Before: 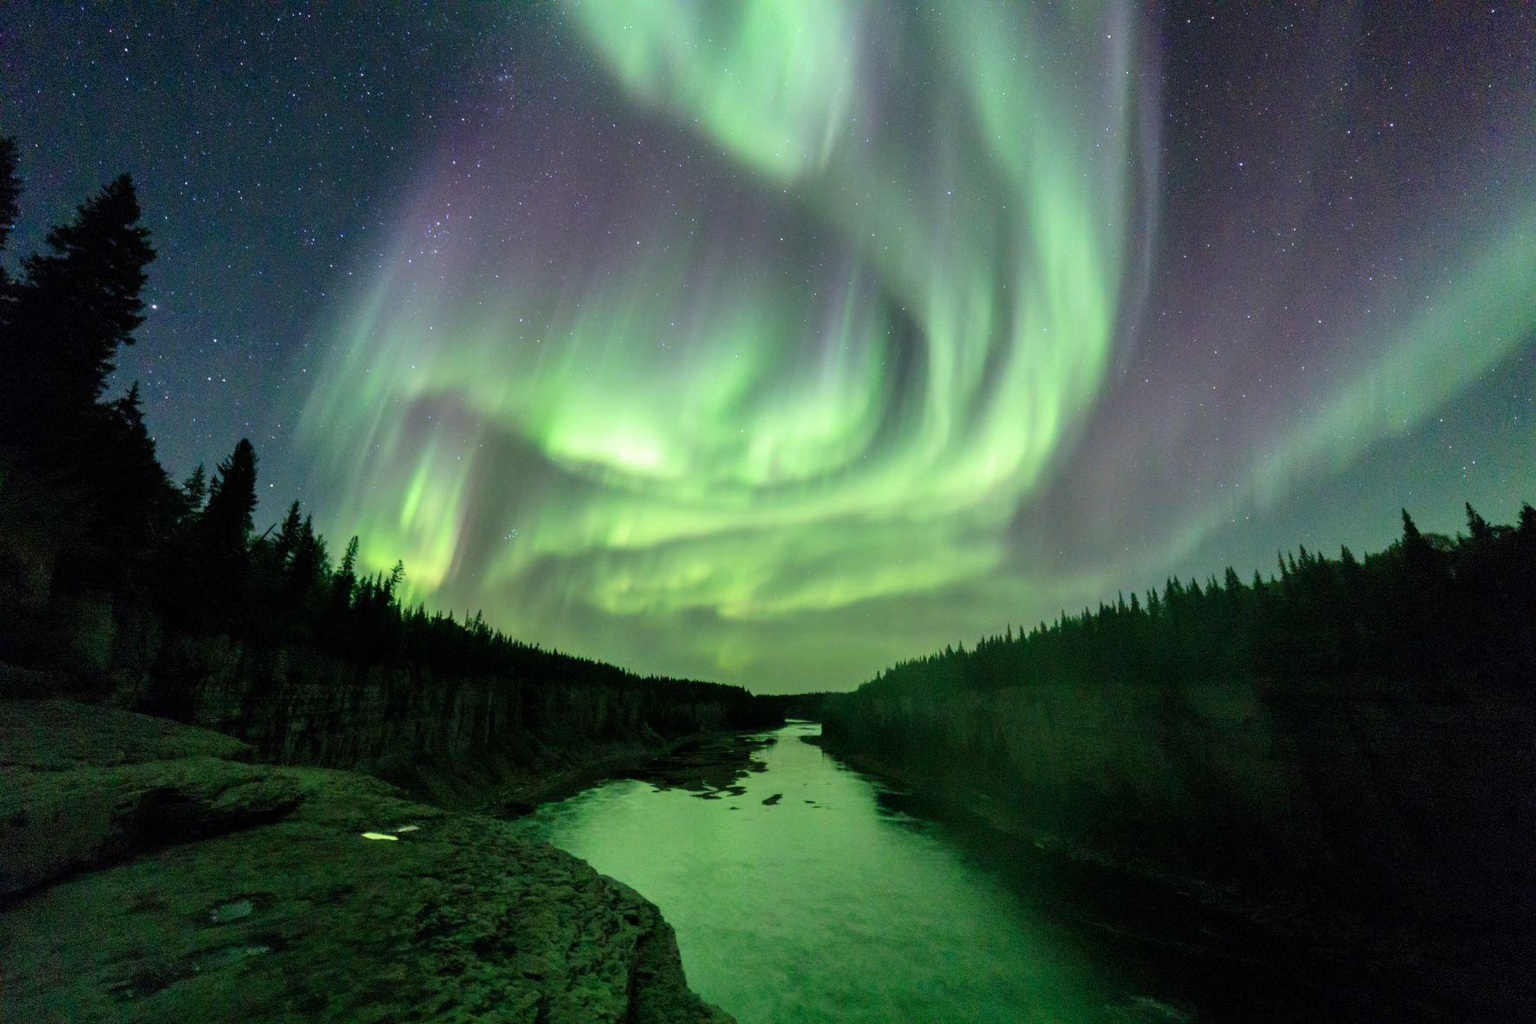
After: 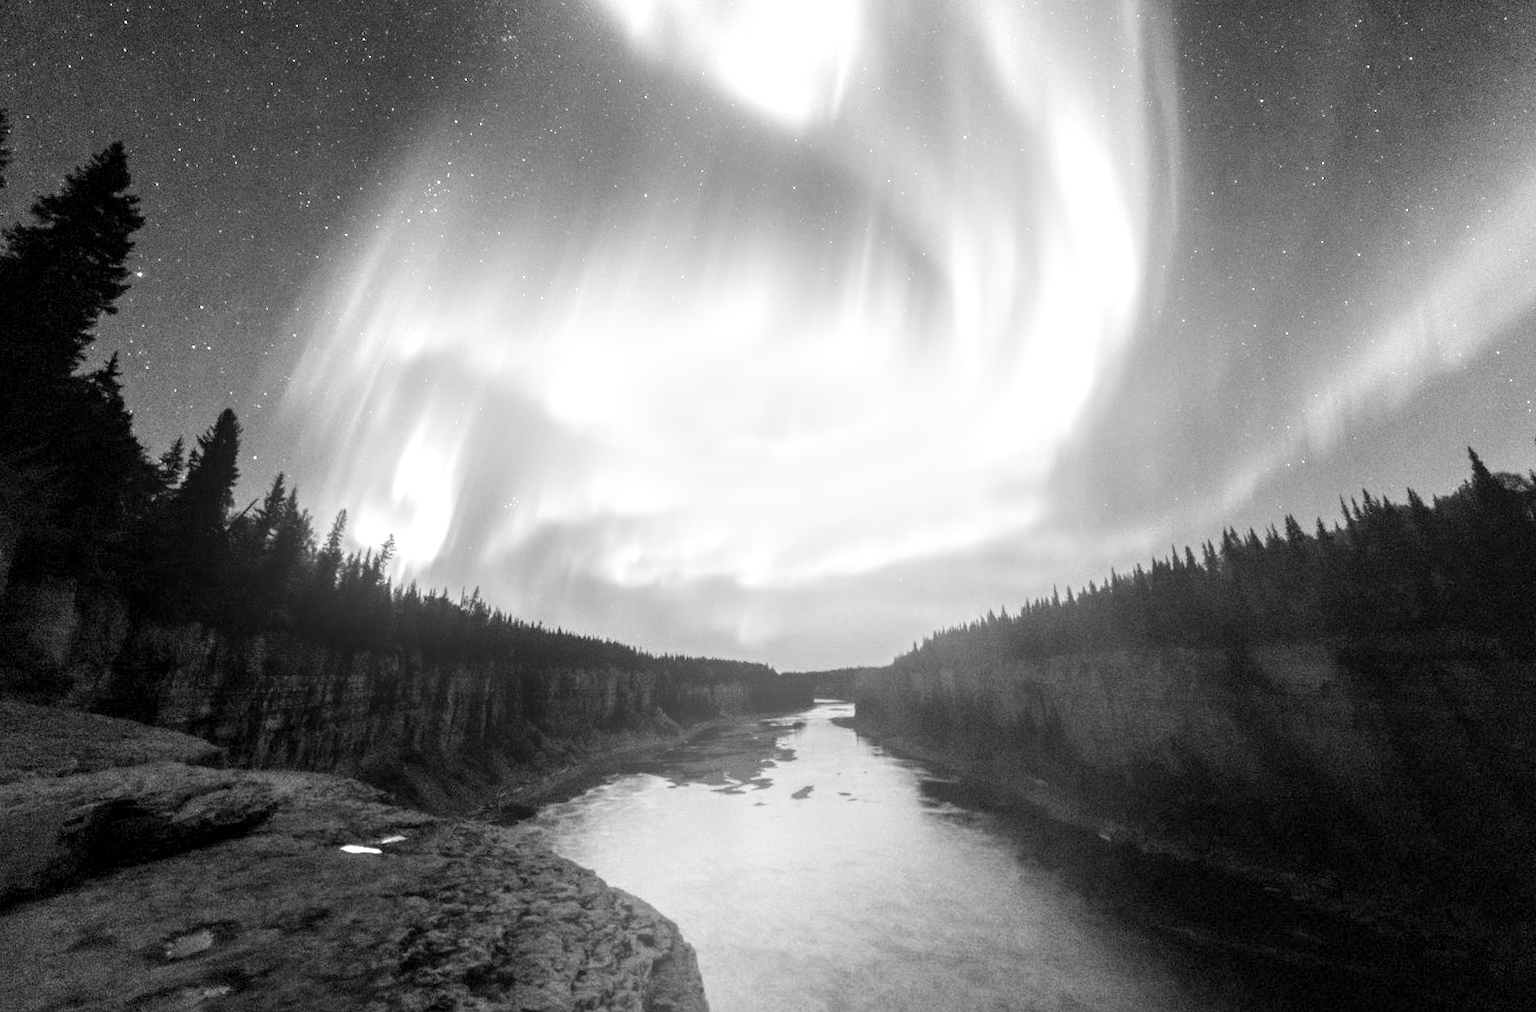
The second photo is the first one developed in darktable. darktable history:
crop and rotate: top 2.479%, bottom 3.018%
bloom: on, module defaults
rotate and perspective: rotation -1.68°, lens shift (vertical) -0.146, crop left 0.049, crop right 0.912, crop top 0.032, crop bottom 0.96
monochrome: on, module defaults
exposure: exposure 0.999 EV, compensate highlight preservation false
local contrast: on, module defaults
